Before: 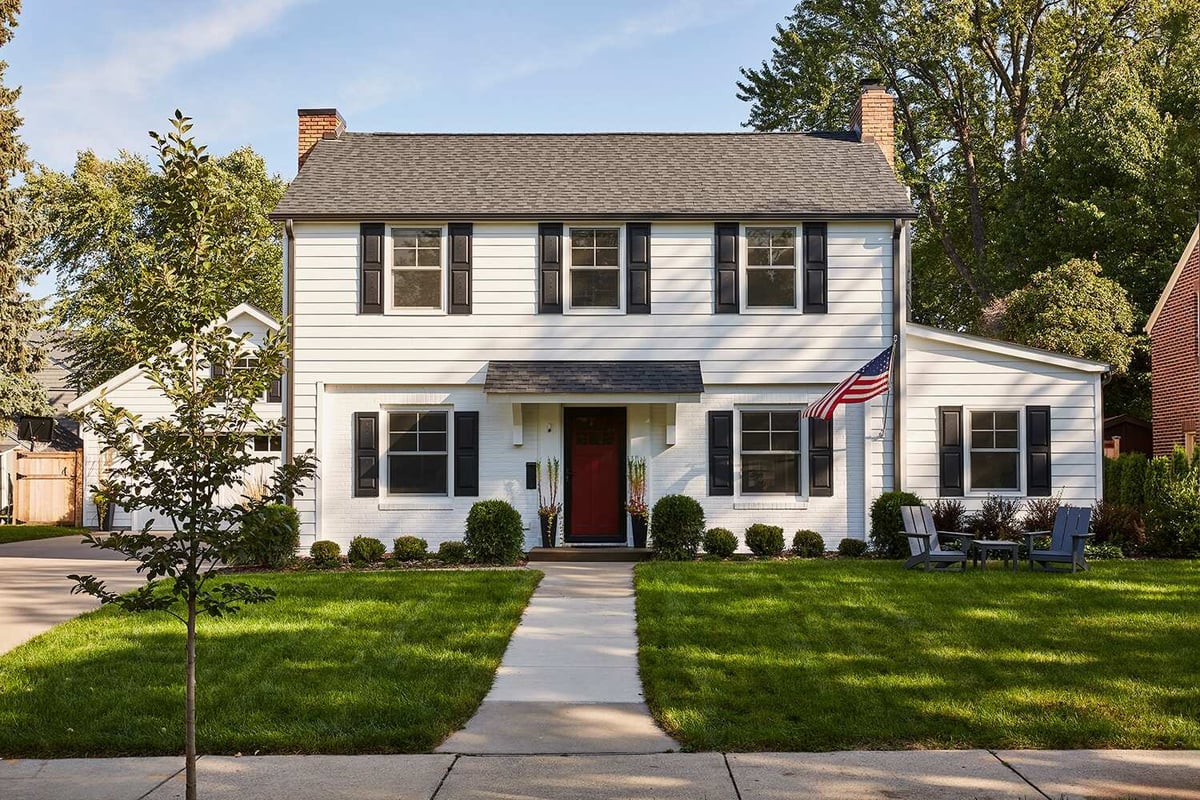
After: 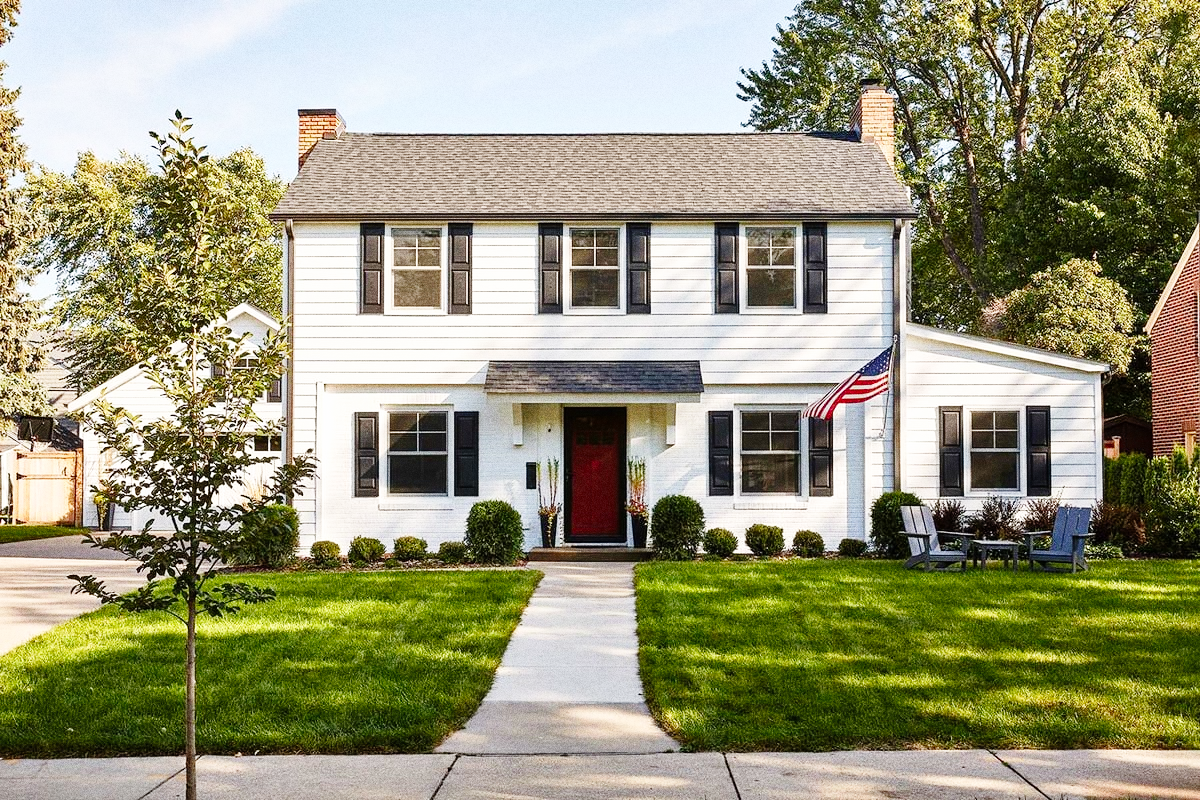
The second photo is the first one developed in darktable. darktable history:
base curve: curves: ch0 [(0, 0) (0.008, 0.007) (0.022, 0.029) (0.048, 0.089) (0.092, 0.197) (0.191, 0.399) (0.275, 0.534) (0.357, 0.65) (0.477, 0.78) (0.542, 0.833) (0.799, 0.973) (1, 1)], preserve colors none
grain: coarseness 0.09 ISO, strength 40%
